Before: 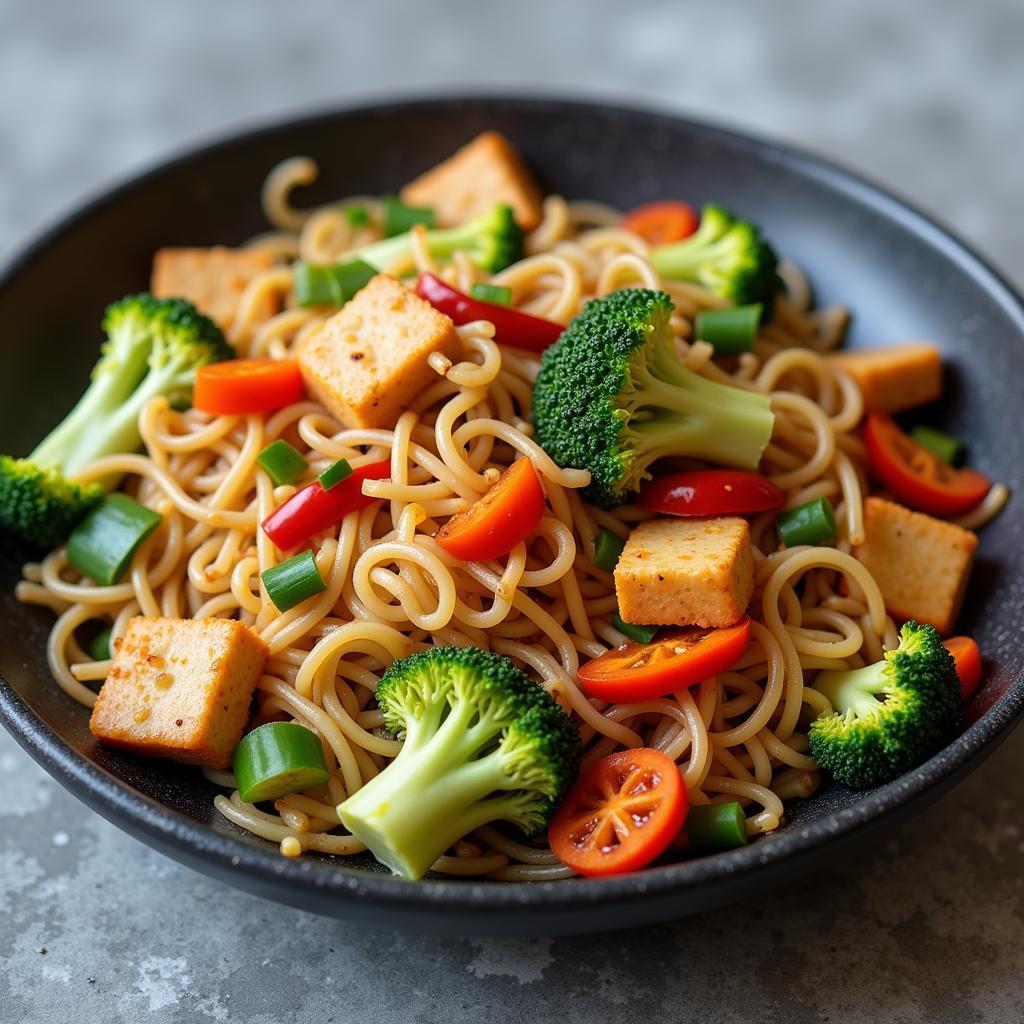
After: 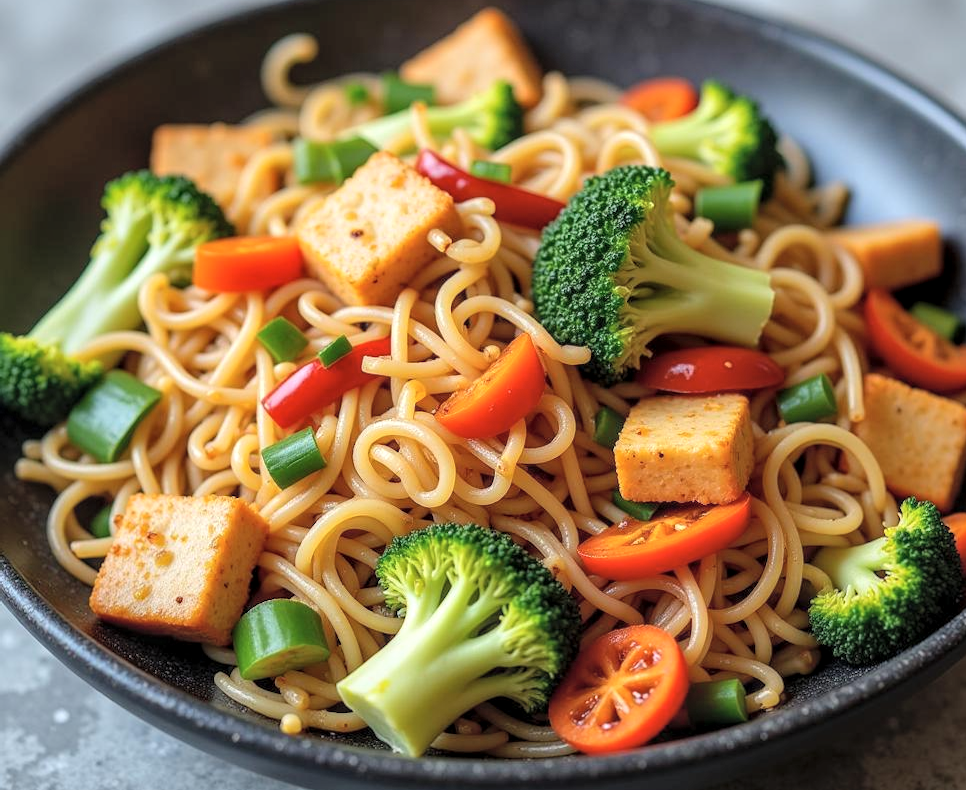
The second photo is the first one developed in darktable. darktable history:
contrast brightness saturation: brightness 0.145
crop and rotate: angle 0.048°, top 12.056%, right 5.547%, bottom 10.696%
local contrast: highlights 53%, shadows 52%, detail 130%, midtone range 0.457
